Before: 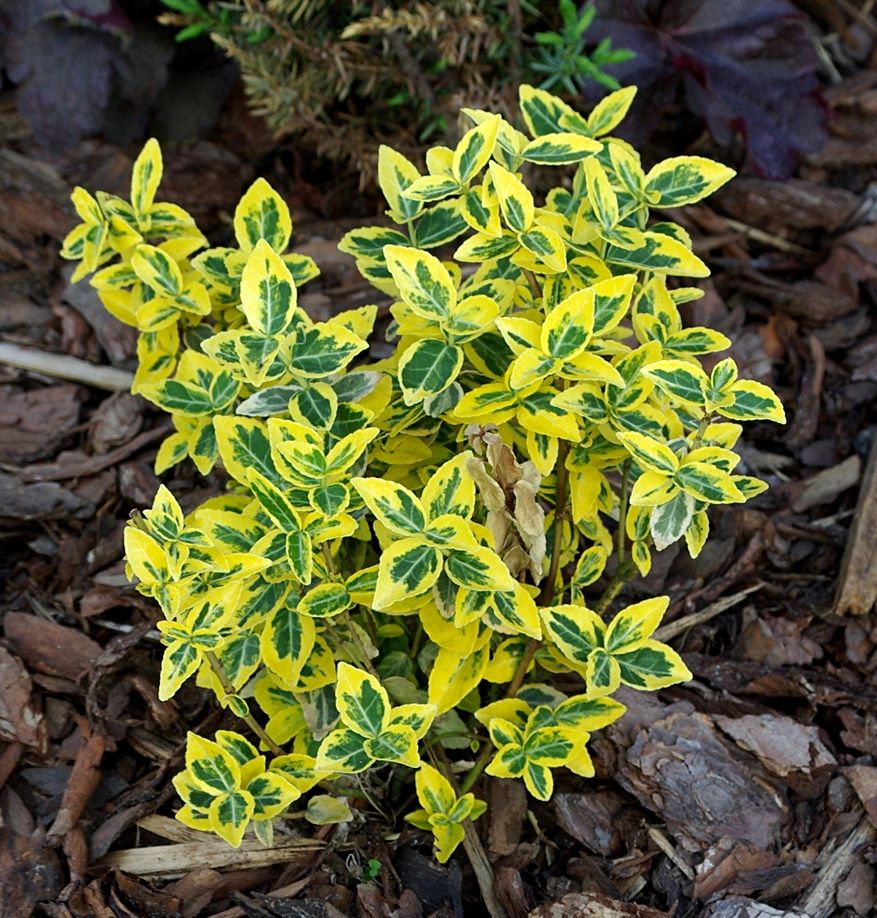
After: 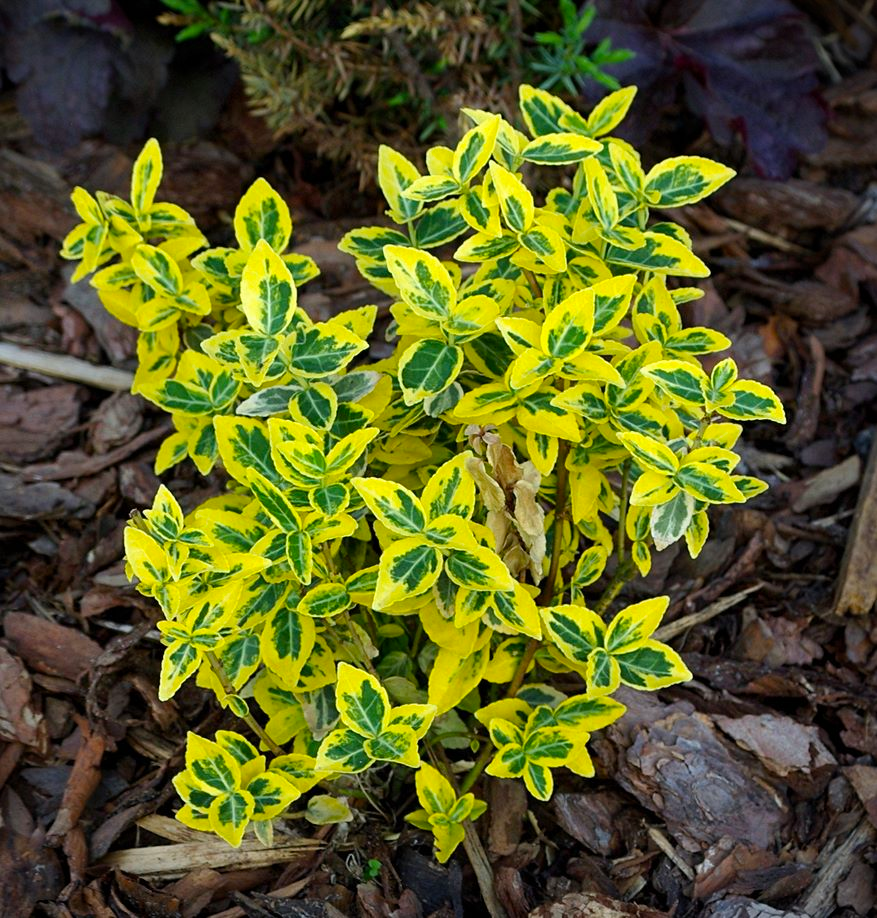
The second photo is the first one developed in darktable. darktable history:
color balance rgb: perceptual saturation grading › global saturation 19.547%, global vibrance 9.863%
vignetting: fall-off start 91.25%, brightness -0.645, saturation -0.011, center (-0.077, 0.059)
